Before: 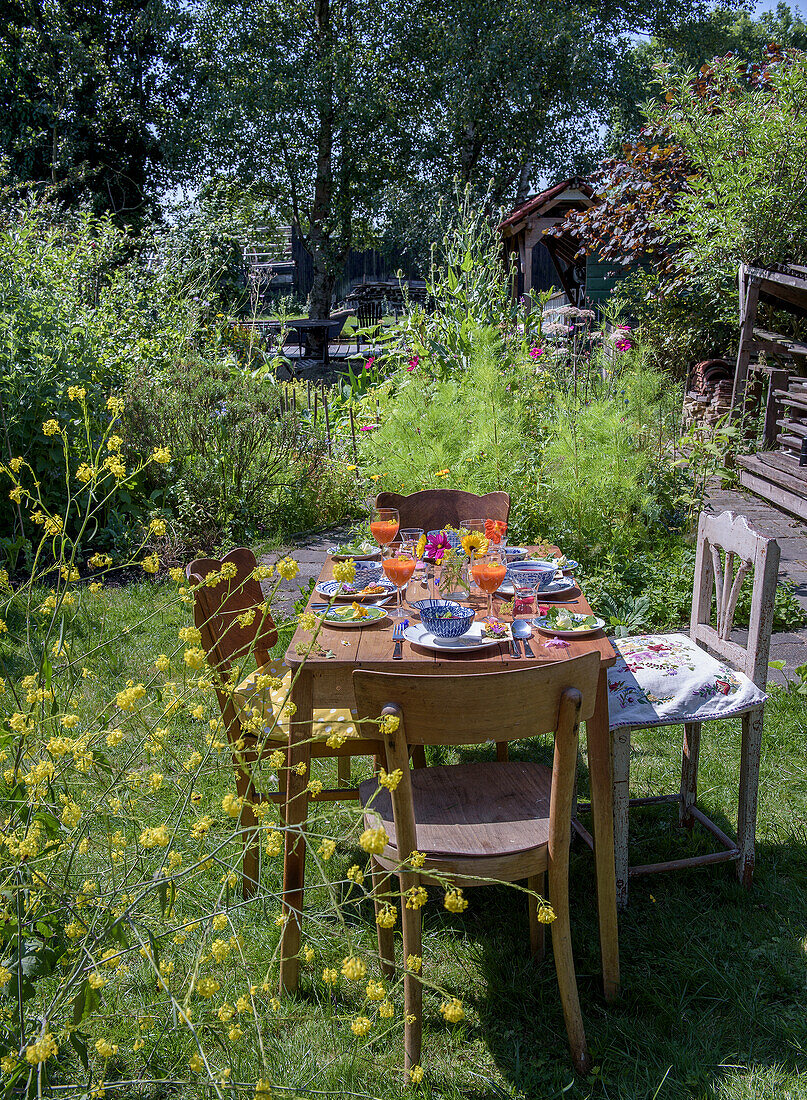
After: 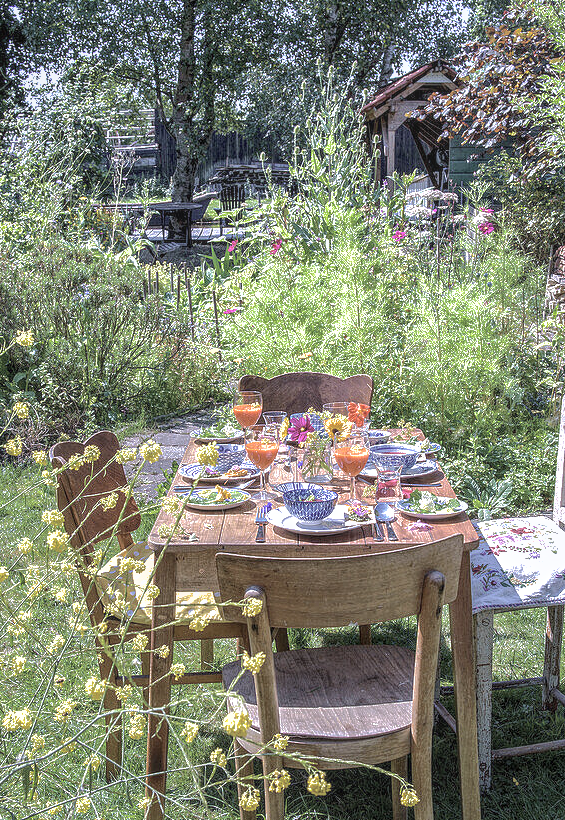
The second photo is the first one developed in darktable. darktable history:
tone equalizer: edges refinement/feathering 500, mask exposure compensation -1.57 EV, preserve details no
color balance rgb: perceptual saturation grading › global saturation -3.165%
exposure: exposure 1.23 EV, compensate highlight preservation false
crop and rotate: left 17.04%, top 10.707%, right 12.857%, bottom 14.682%
shadows and highlights: shadows 25.26, highlights -70.07
color calibration: gray › normalize channels true, illuminant as shot in camera, x 0.358, y 0.373, temperature 4628.91 K, gamut compression 0.013
contrast brightness saturation: contrast -0.043, saturation -0.411
local contrast: highlights 76%, shadows 55%, detail 177%, midtone range 0.213
